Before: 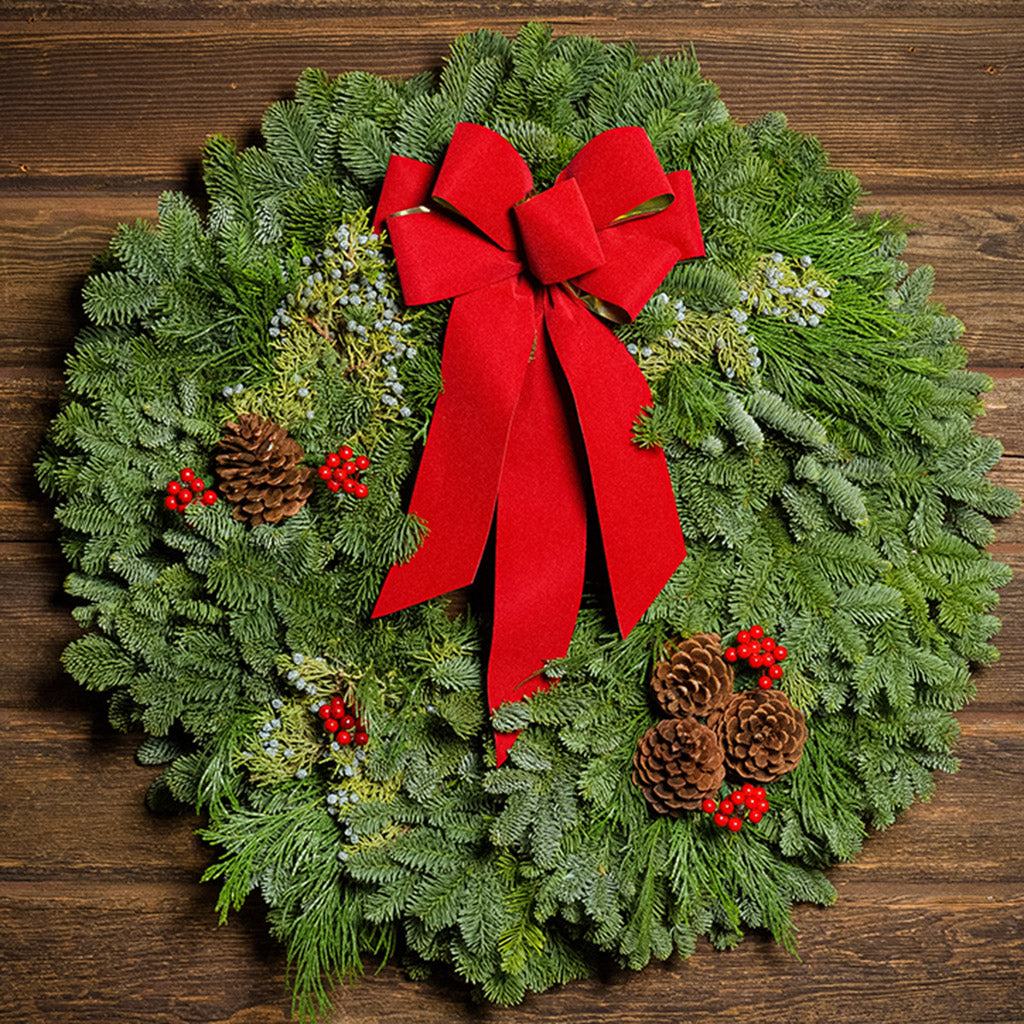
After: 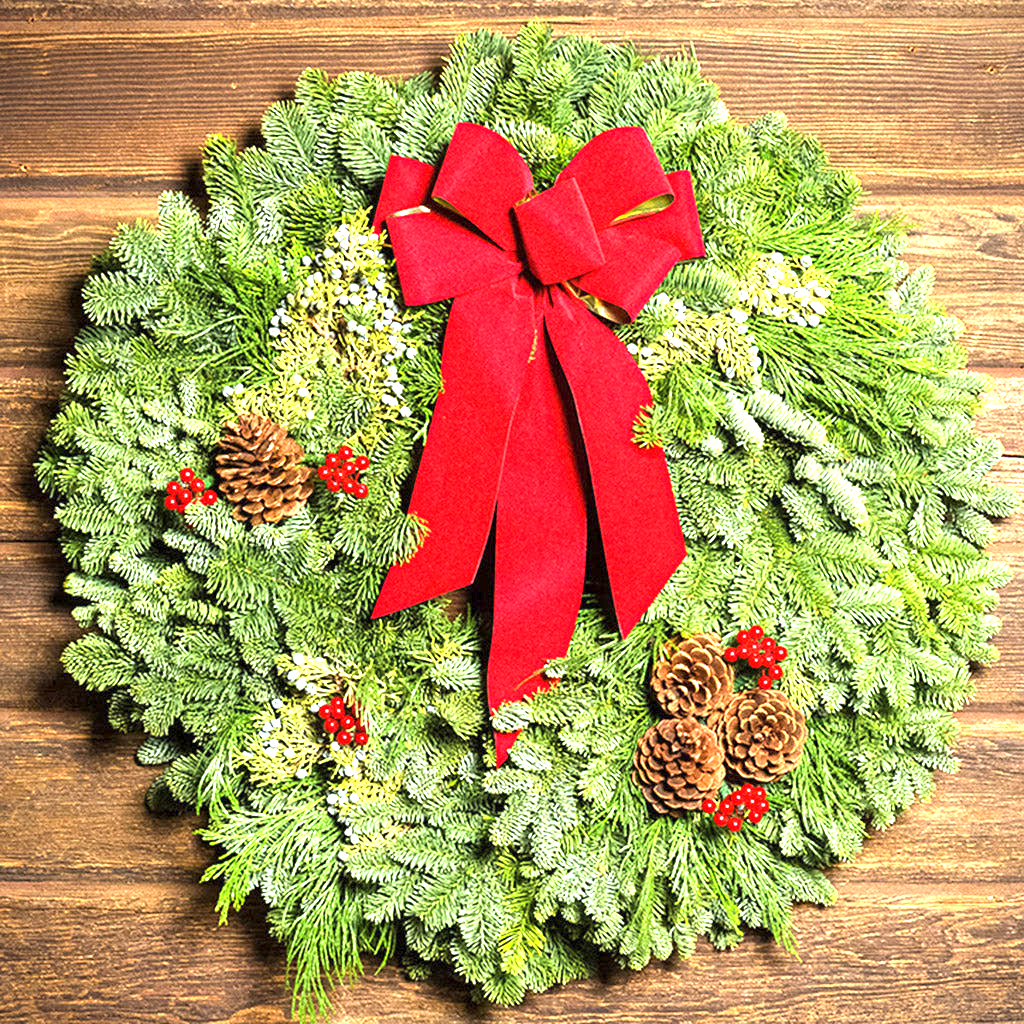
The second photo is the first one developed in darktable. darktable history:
exposure: exposure 2.27 EV, compensate highlight preservation false
